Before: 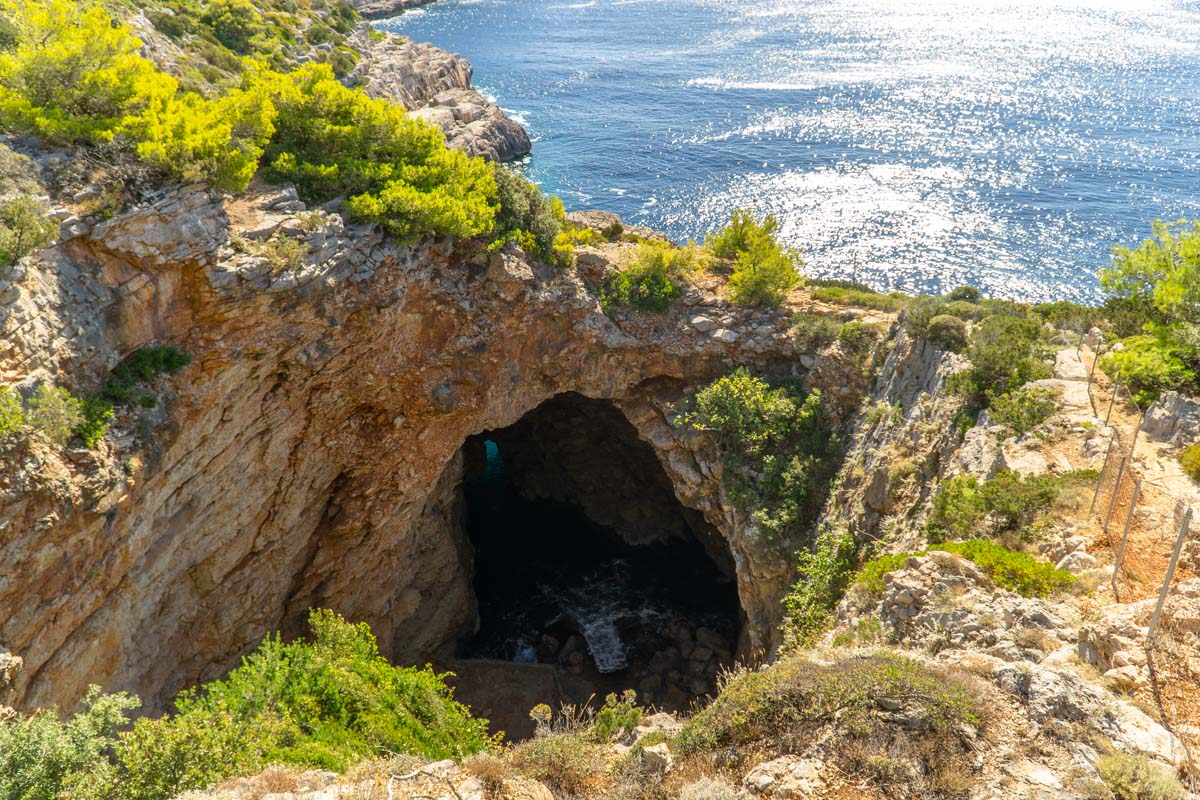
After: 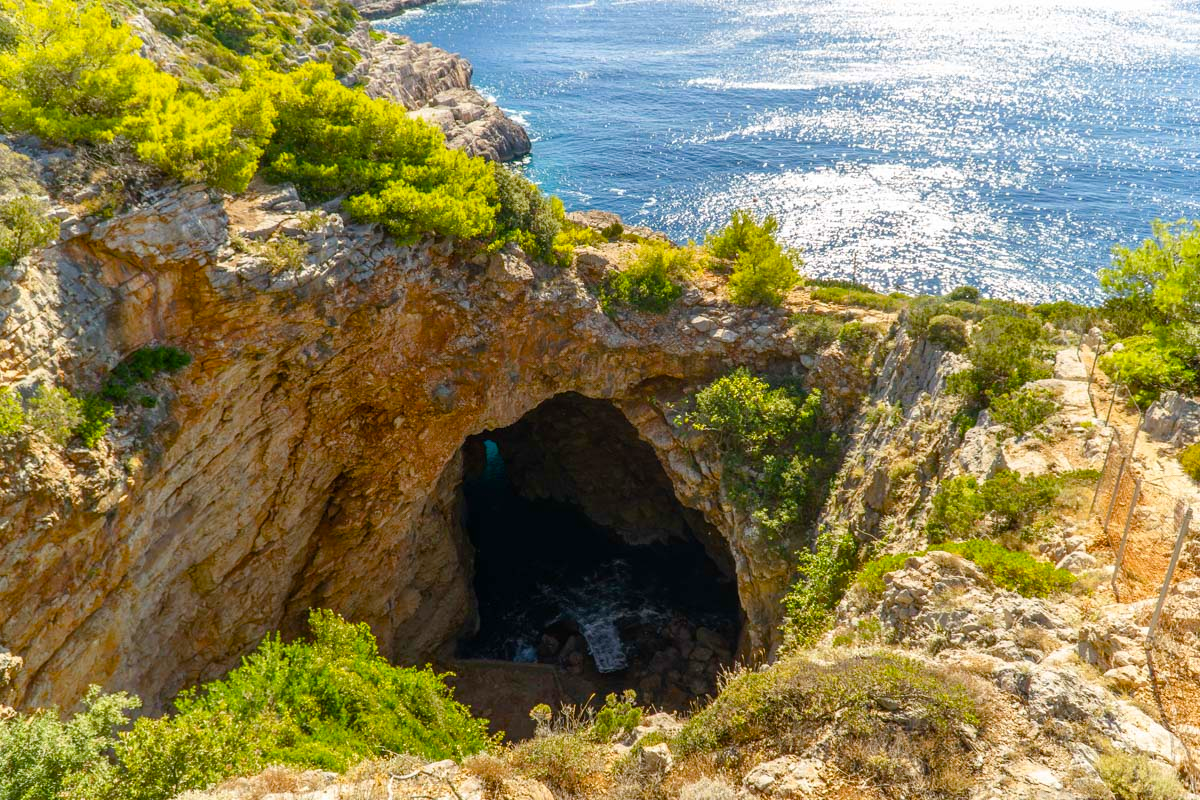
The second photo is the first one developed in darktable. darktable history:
color balance rgb: power › hue 307.7°, linear chroma grading › global chroma -0.922%, perceptual saturation grading › global saturation 27.526%, perceptual saturation grading › highlights -25.432%, perceptual saturation grading › shadows 24.389%, global vibrance 20%
